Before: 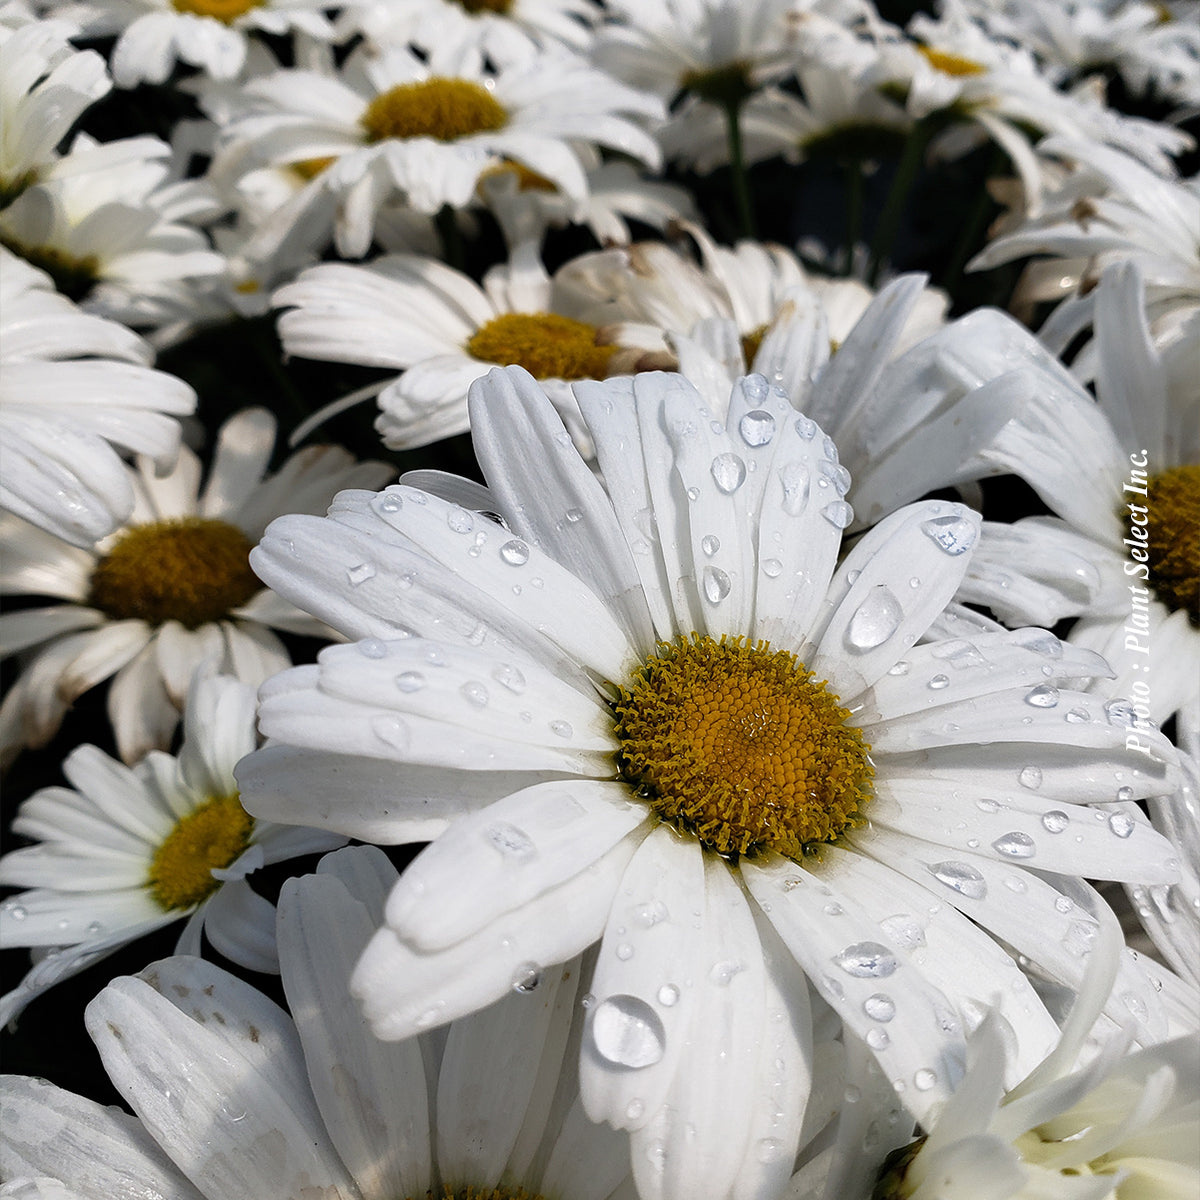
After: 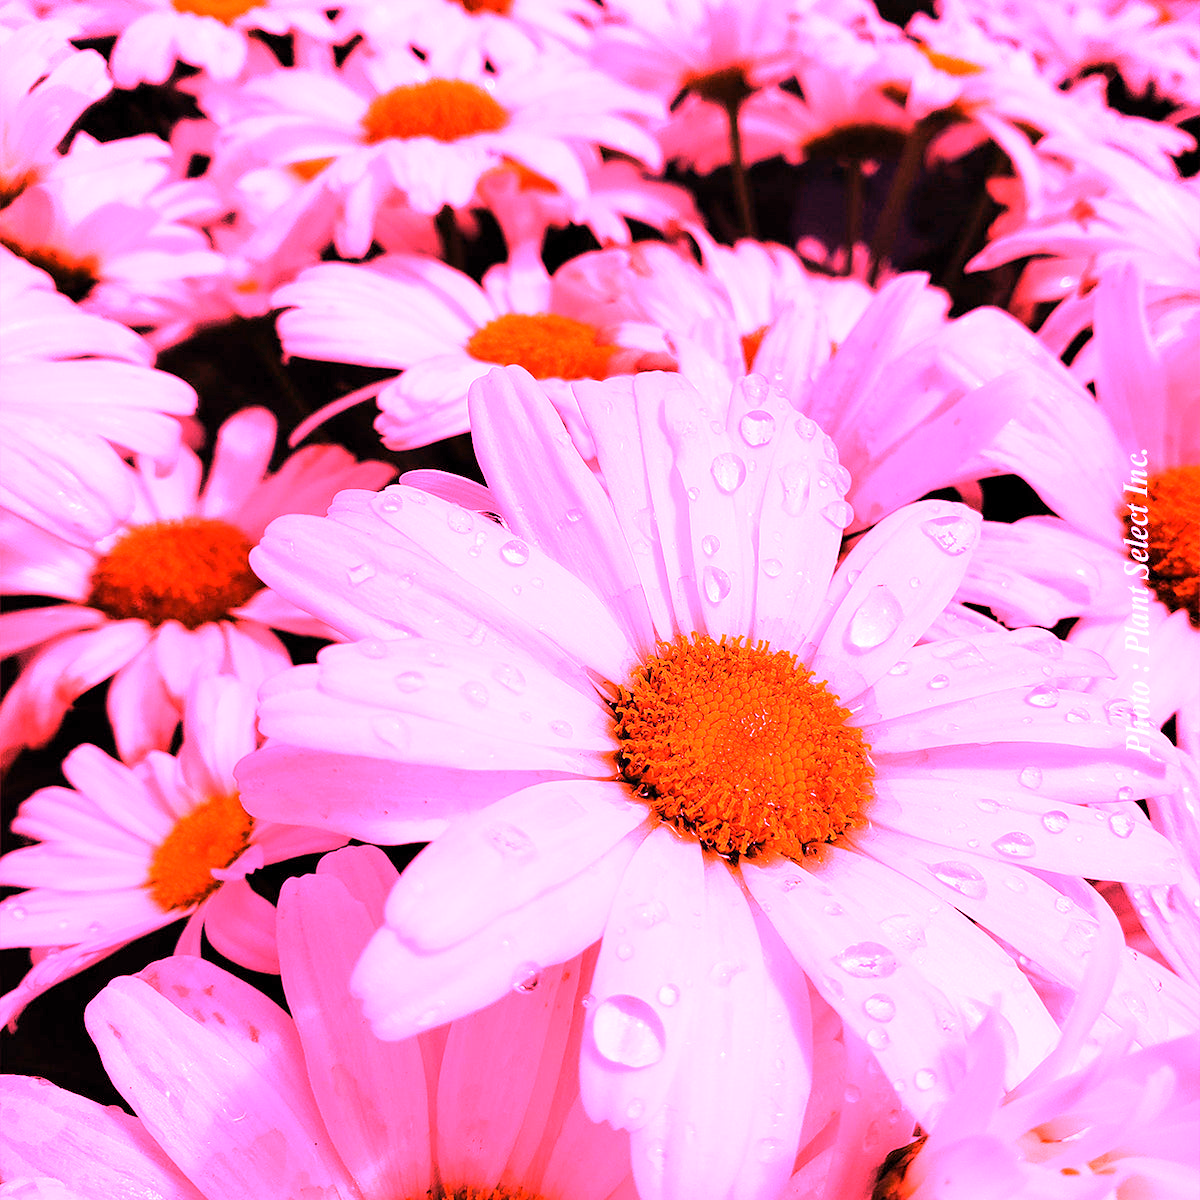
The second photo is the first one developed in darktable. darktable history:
rotate and perspective: automatic cropping off
white balance: red 4.26, blue 1.802
